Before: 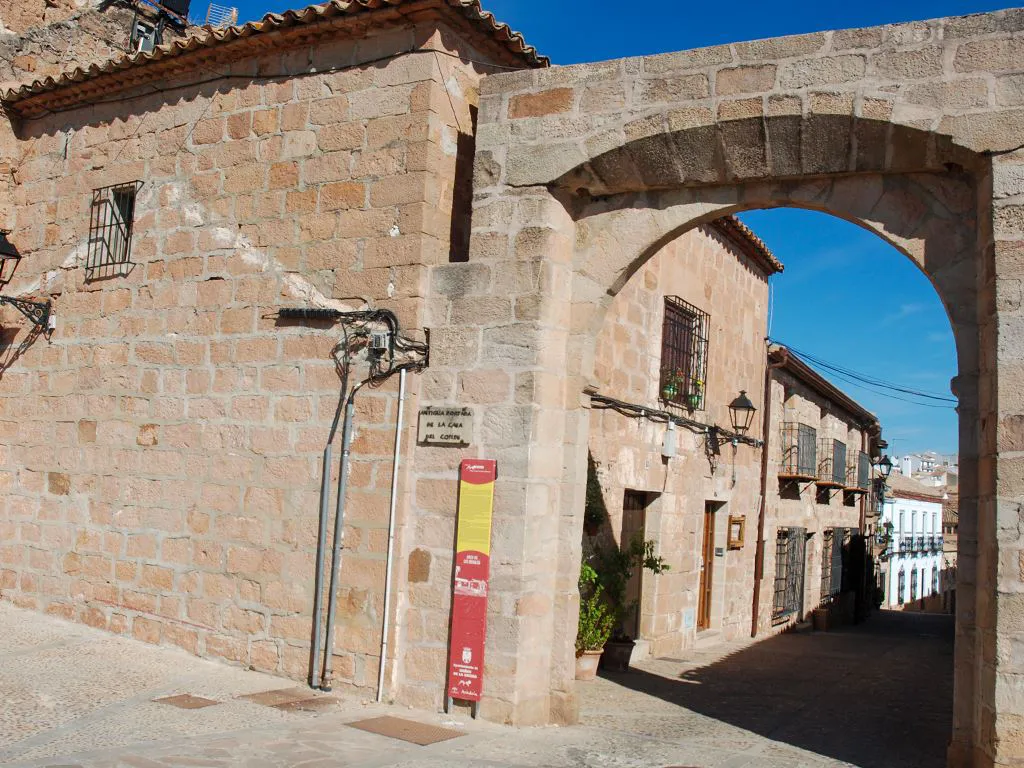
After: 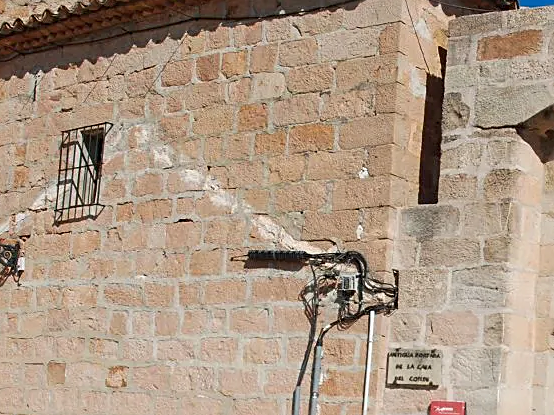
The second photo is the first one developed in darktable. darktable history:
sharpen: on, module defaults
tone equalizer: smoothing diameter 24.79%, edges refinement/feathering 12.89, preserve details guided filter
crop and rotate: left 3.065%, top 7.559%, right 42.738%, bottom 38.383%
